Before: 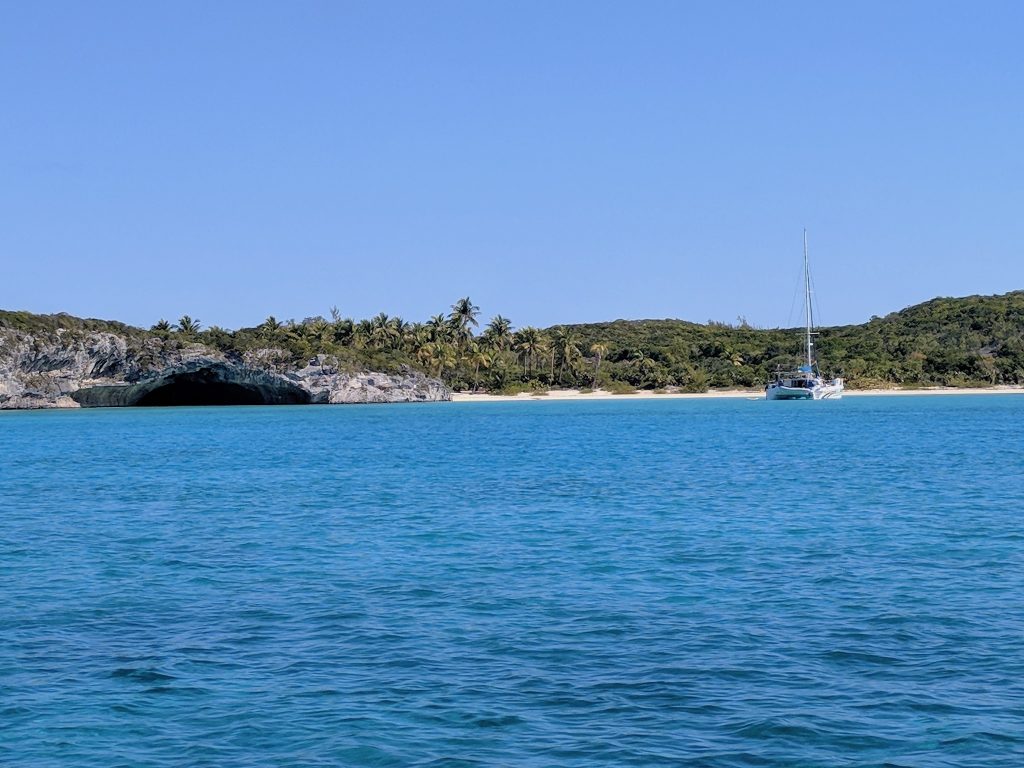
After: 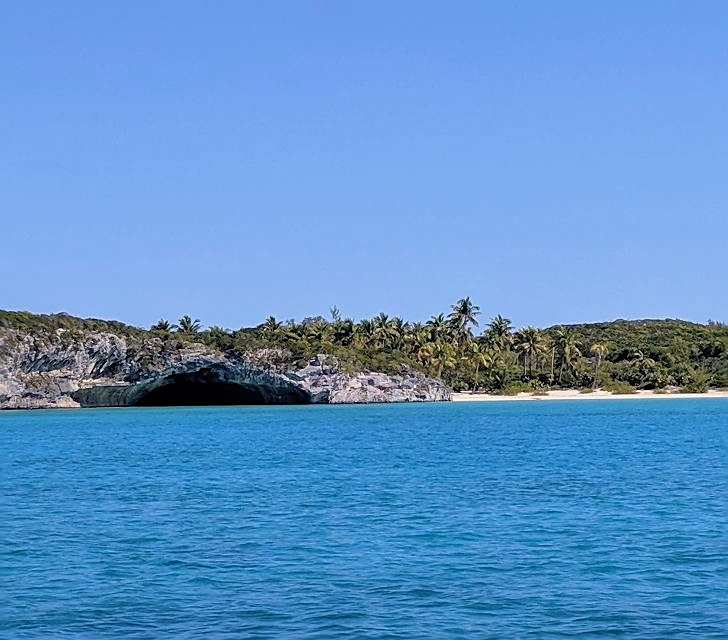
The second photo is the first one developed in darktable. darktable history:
velvia: on, module defaults
crop: right 28.885%, bottom 16.626%
sharpen: on, module defaults
